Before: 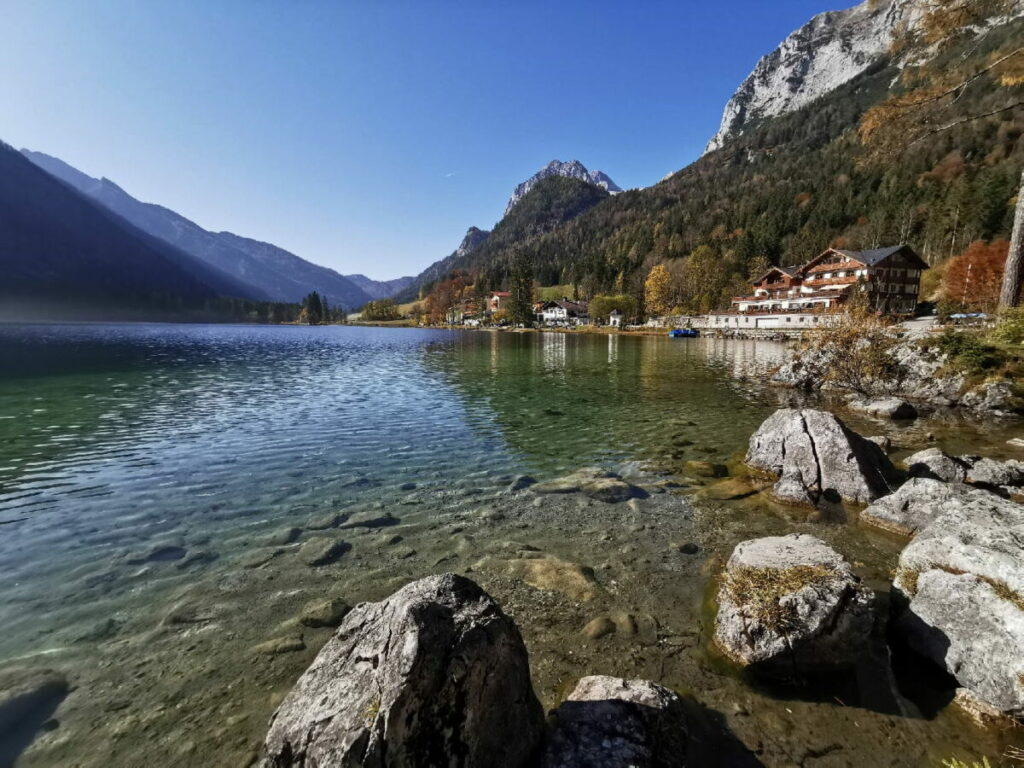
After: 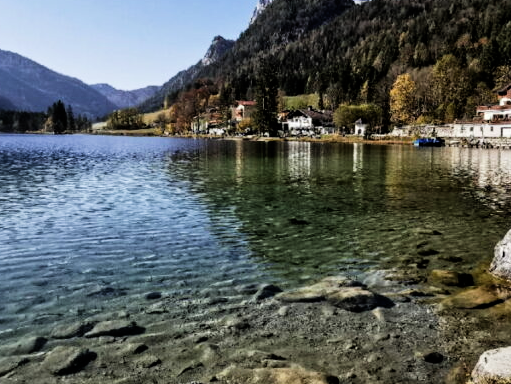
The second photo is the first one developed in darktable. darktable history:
filmic rgb: black relative exposure -5 EV, hardness 2.88, contrast 1.3, highlights saturation mix -30%
crop: left 25%, top 25%, right 25%, bottom 25%
levels: mode automatic, gray 50.8%
